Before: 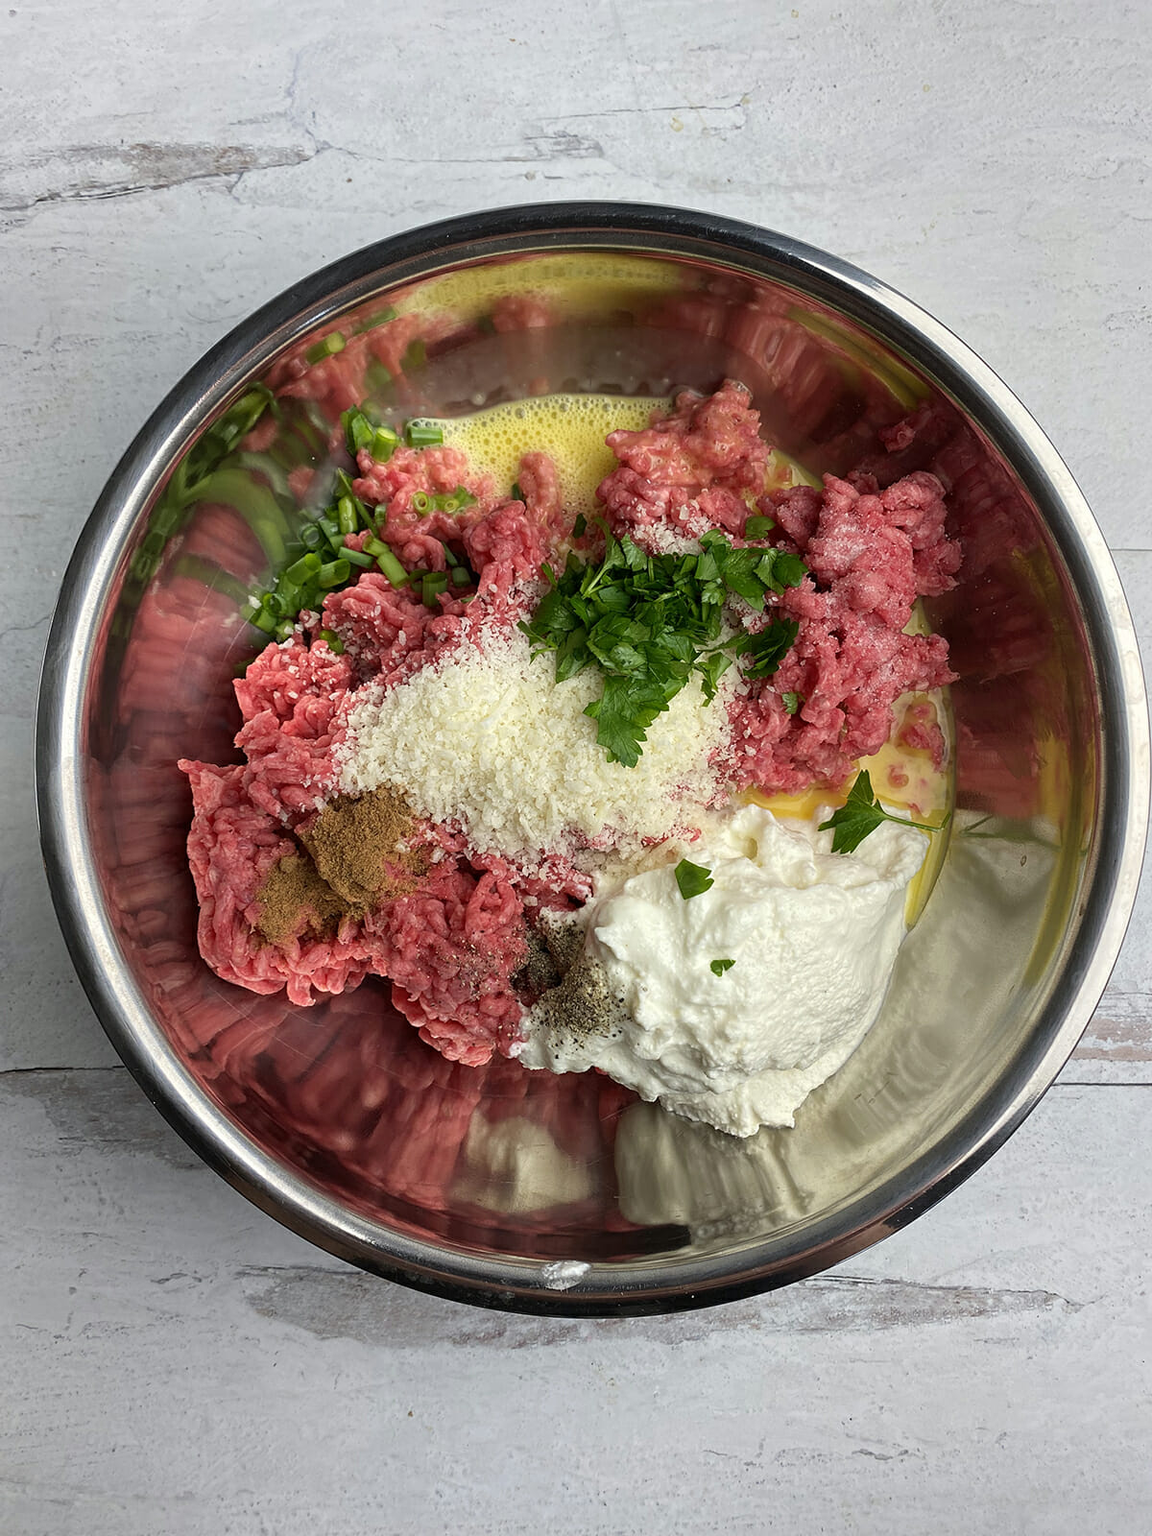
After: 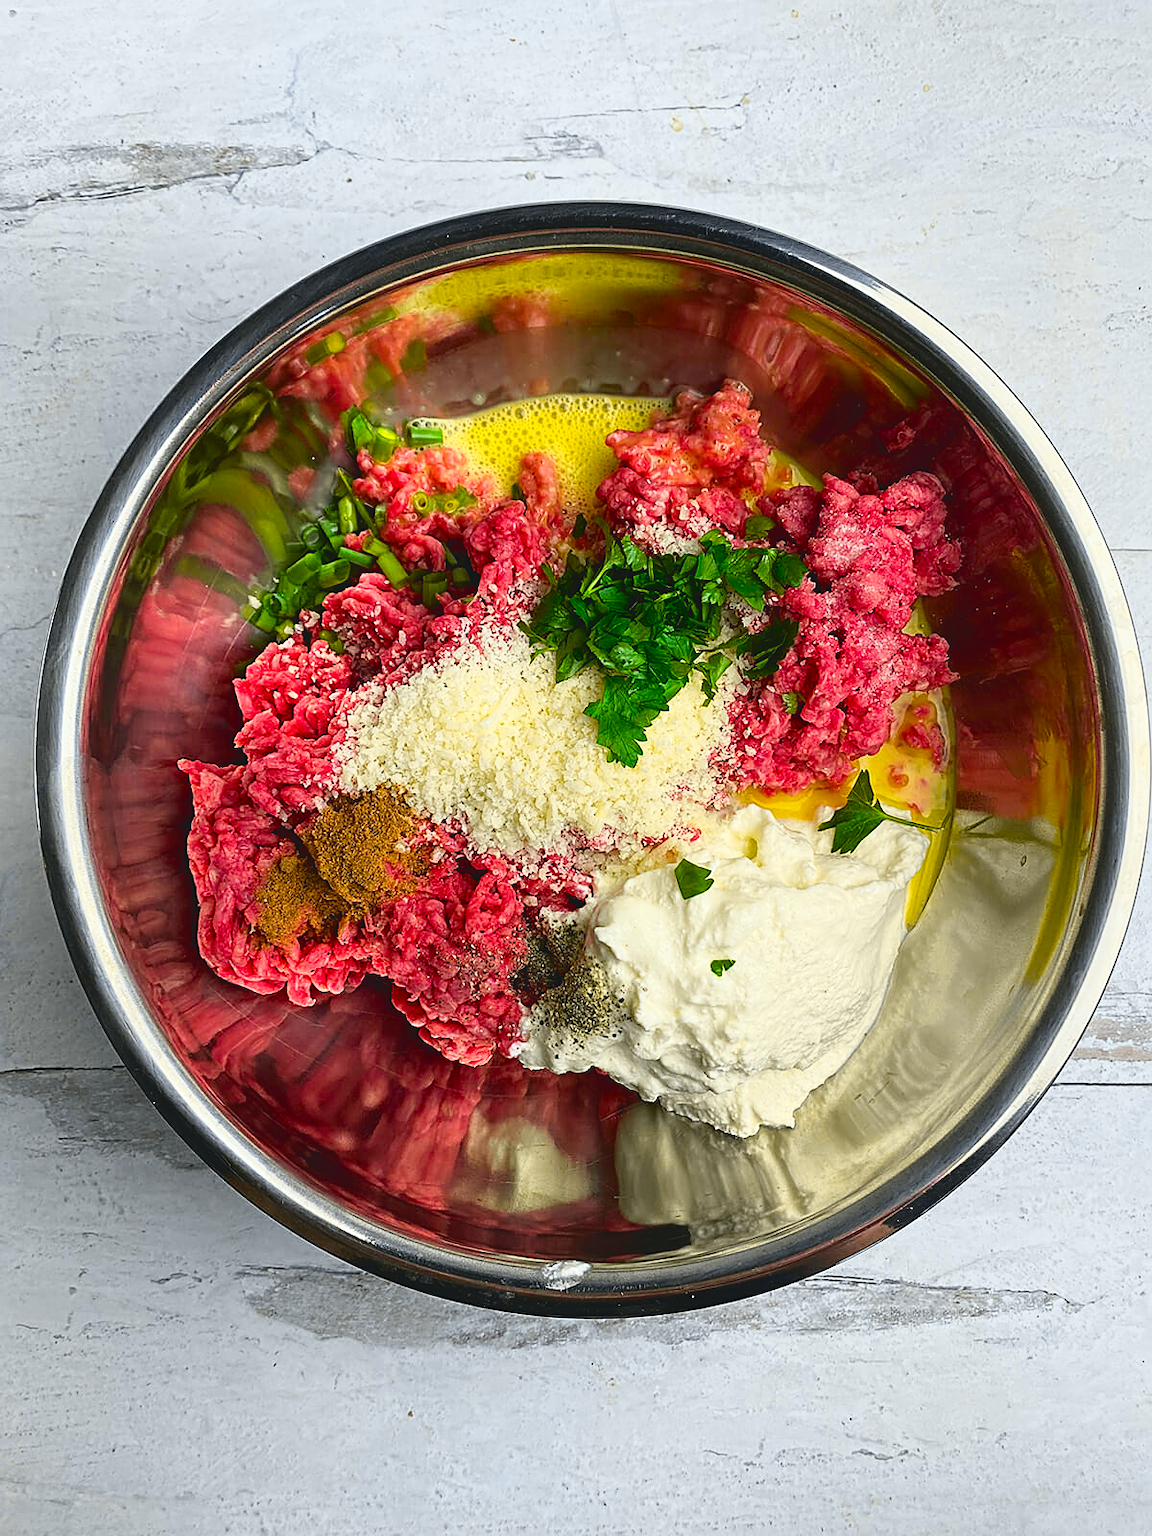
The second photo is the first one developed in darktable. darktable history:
color balance rgb: perceptual saturation grading › global saturation 25%, global vibrance 20%
tone curve: curves: ch0 [(0, 0.074) (0.129, 0.136) (0.285, 0.301) (0.689, 0.764) (0.854, 0.926) (0.987, 0.977)]; ch1 [(0, 0) (0.337, 0.249) (0.434, 0.437) (0.485, 0.491) (0.515, 0.495) (0.566, 0.57) (0.625, 0.625) (0.764, 0.806) (1, 1)]; ch2 [(0, 0) (0.314, 0.301) (0.401, 0.411) (0.505, 0.499) (0.54, 0.54) (0.608, 0.613) (0.706, 0.735) (1, 1)], color space Lab, independent channels, preserve colors none
sharpen: on, module defaults
